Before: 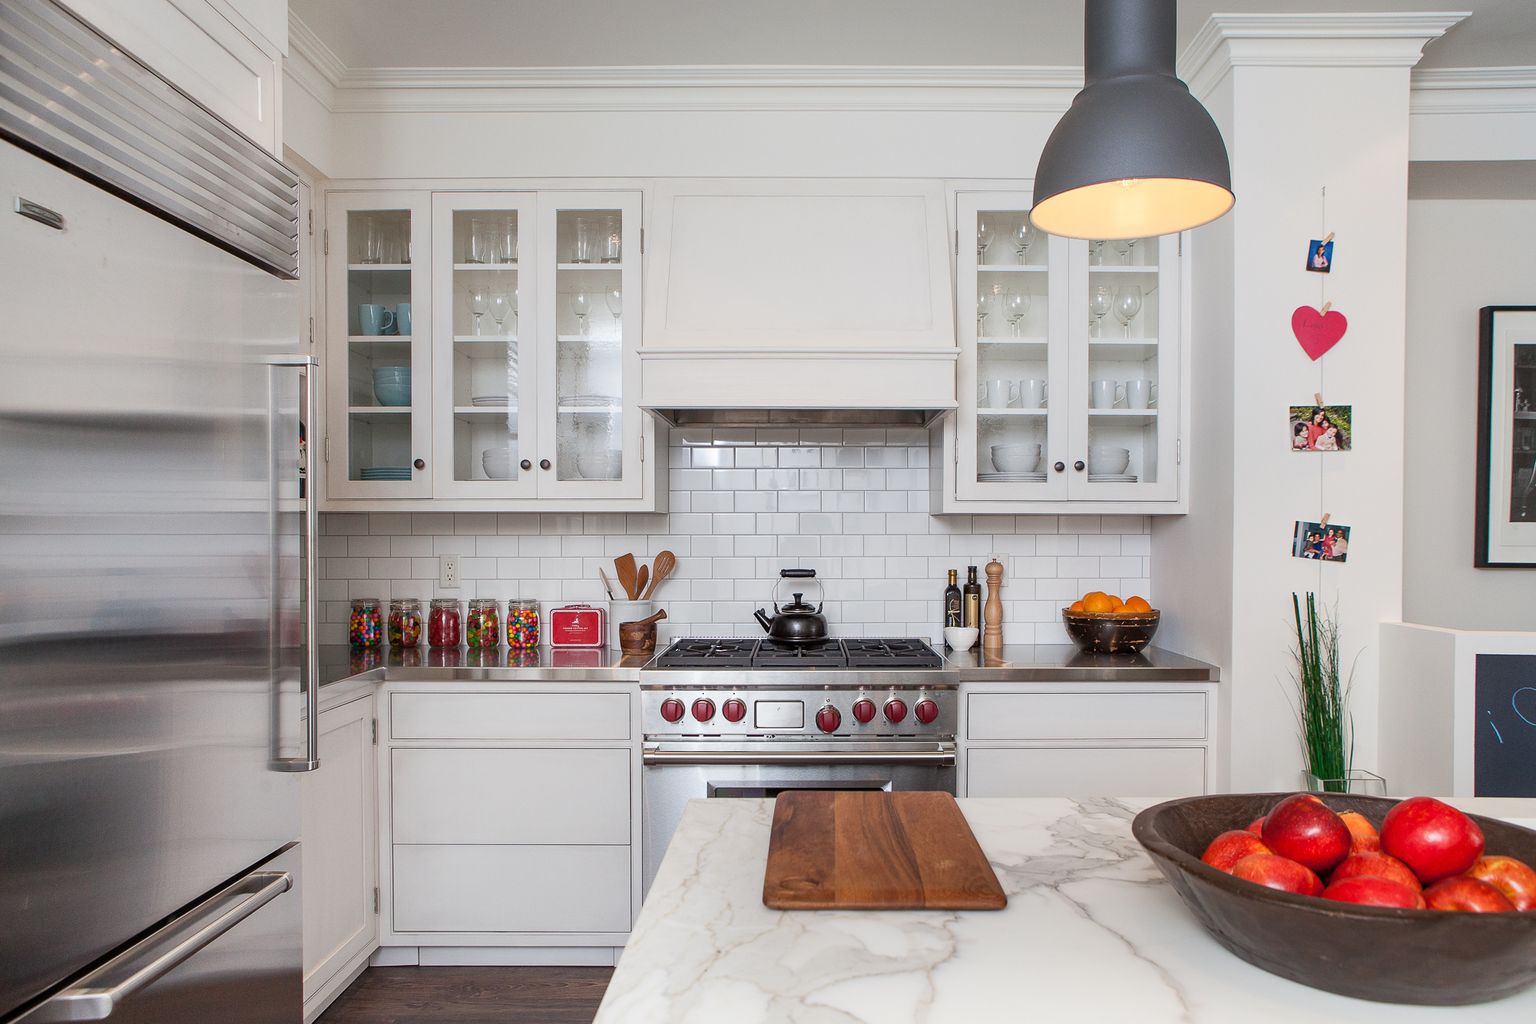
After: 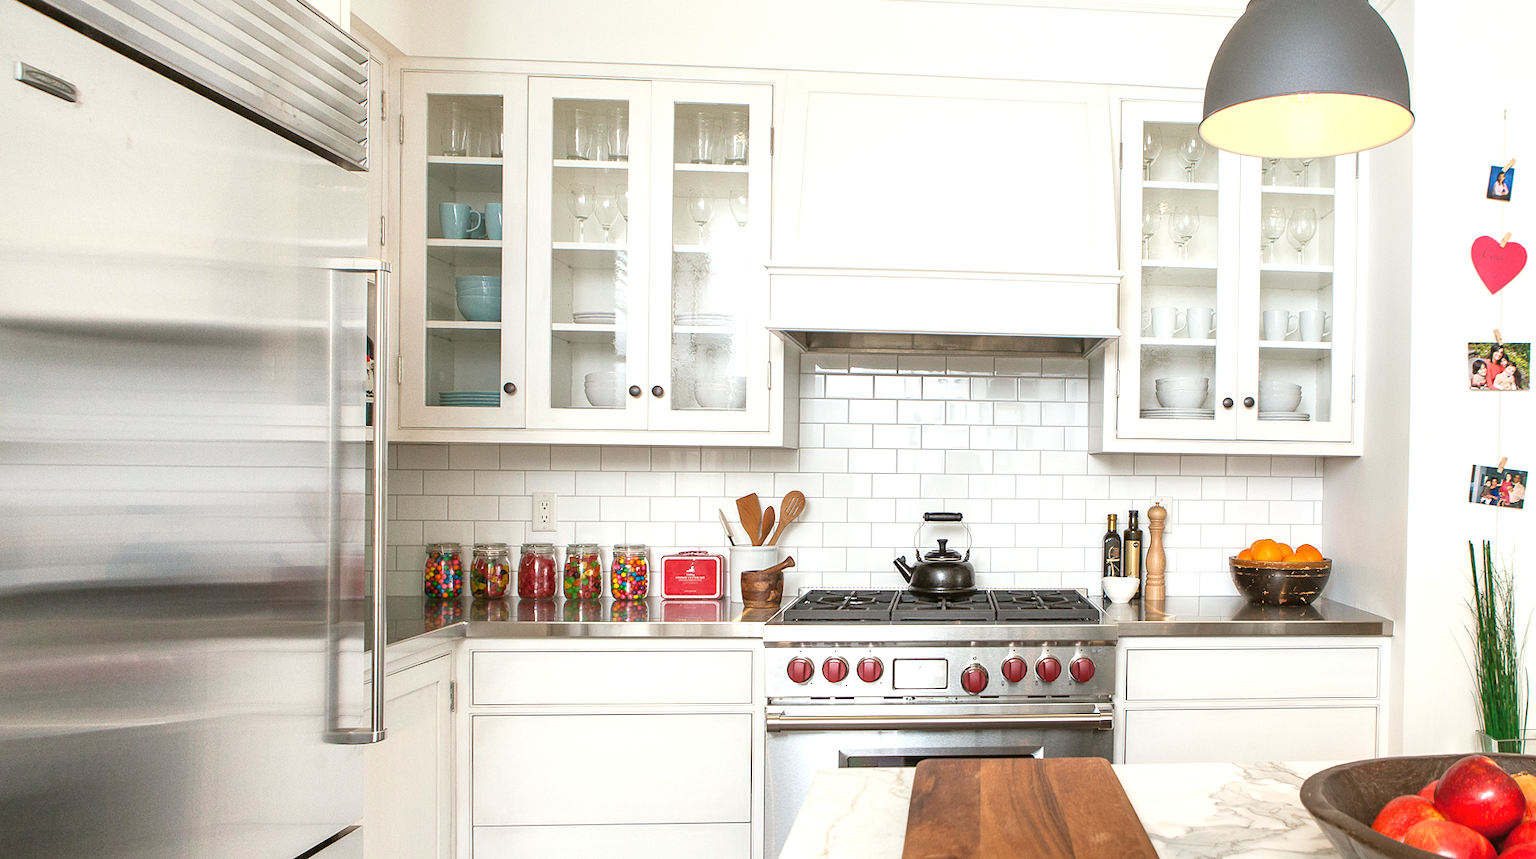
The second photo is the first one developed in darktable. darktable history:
crop: top 7.49%, right 9.717%, bottom 11.943%
rotate and perspective: rotation 0.679°, lens shift (horizontal) 0.136, crop left 0.009, crop right 0.991, crop top 0.078, crop bottom 0.95
exposure: black level correction 0, exposure 0.9 EV, compensate highlight preservation false
color balance: mode lift, gamma, gain (sRGB), lift [1.04, 1, 1, 0.97], gamma [1.01, 1, 1, 0.97], gain [0.96, 1, 1, 0.97]
